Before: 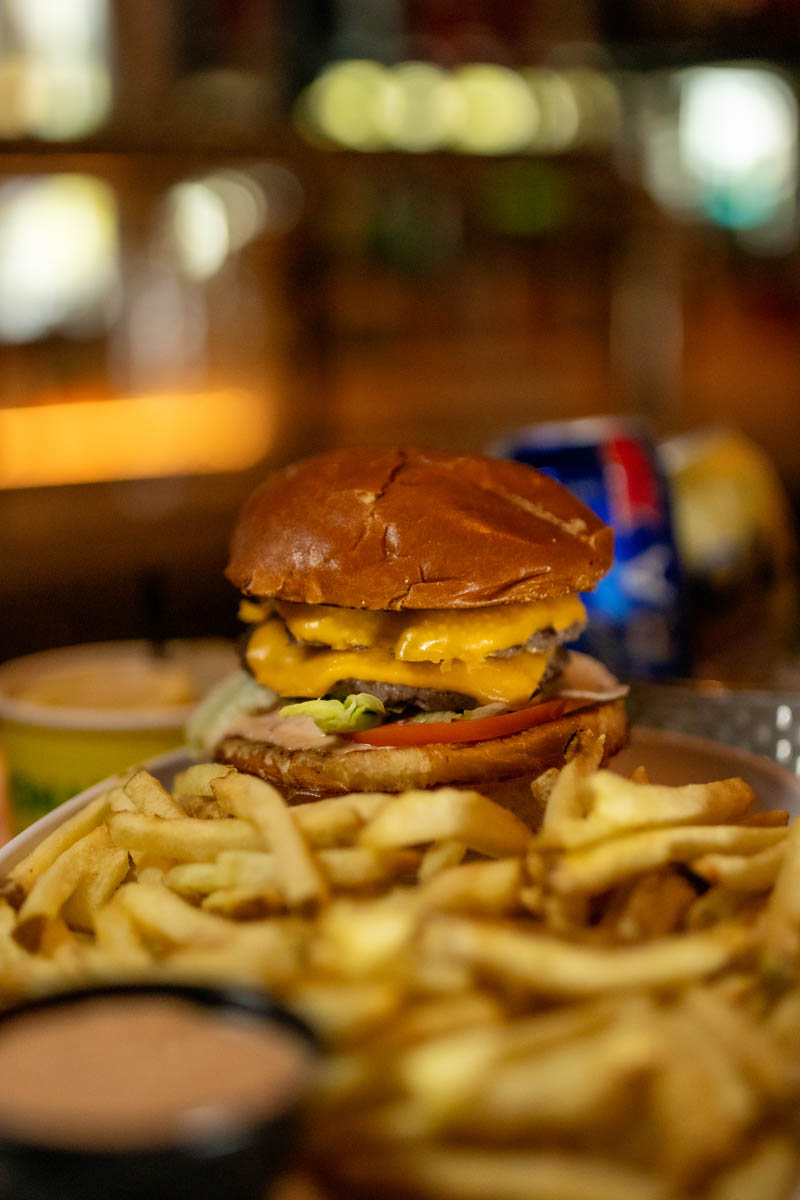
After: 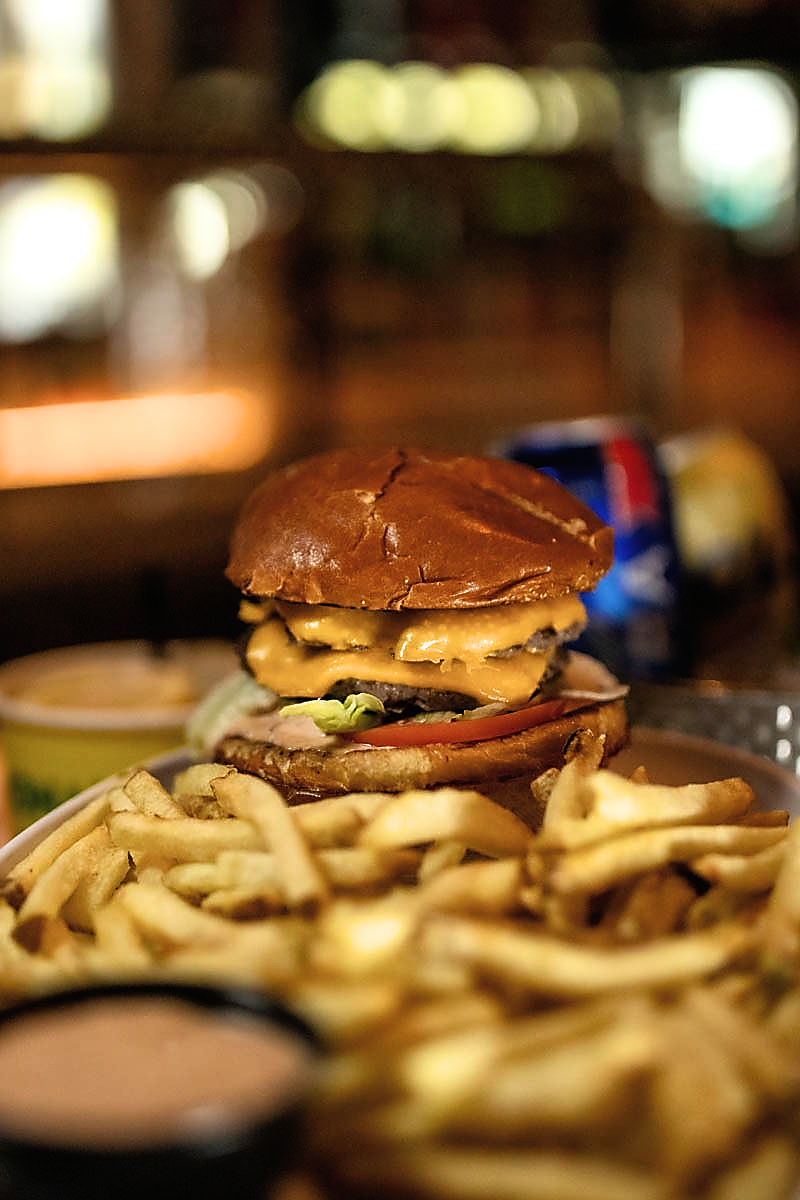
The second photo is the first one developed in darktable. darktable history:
sharpen: radius 1.4, amount 1.25, threshold 0.7
filmic rgb: white relative exposure 2.34 EV, hardness 6.59
exposure: black level correction -0.005, exposure 0.054 EV, compensate highlight preservation false
